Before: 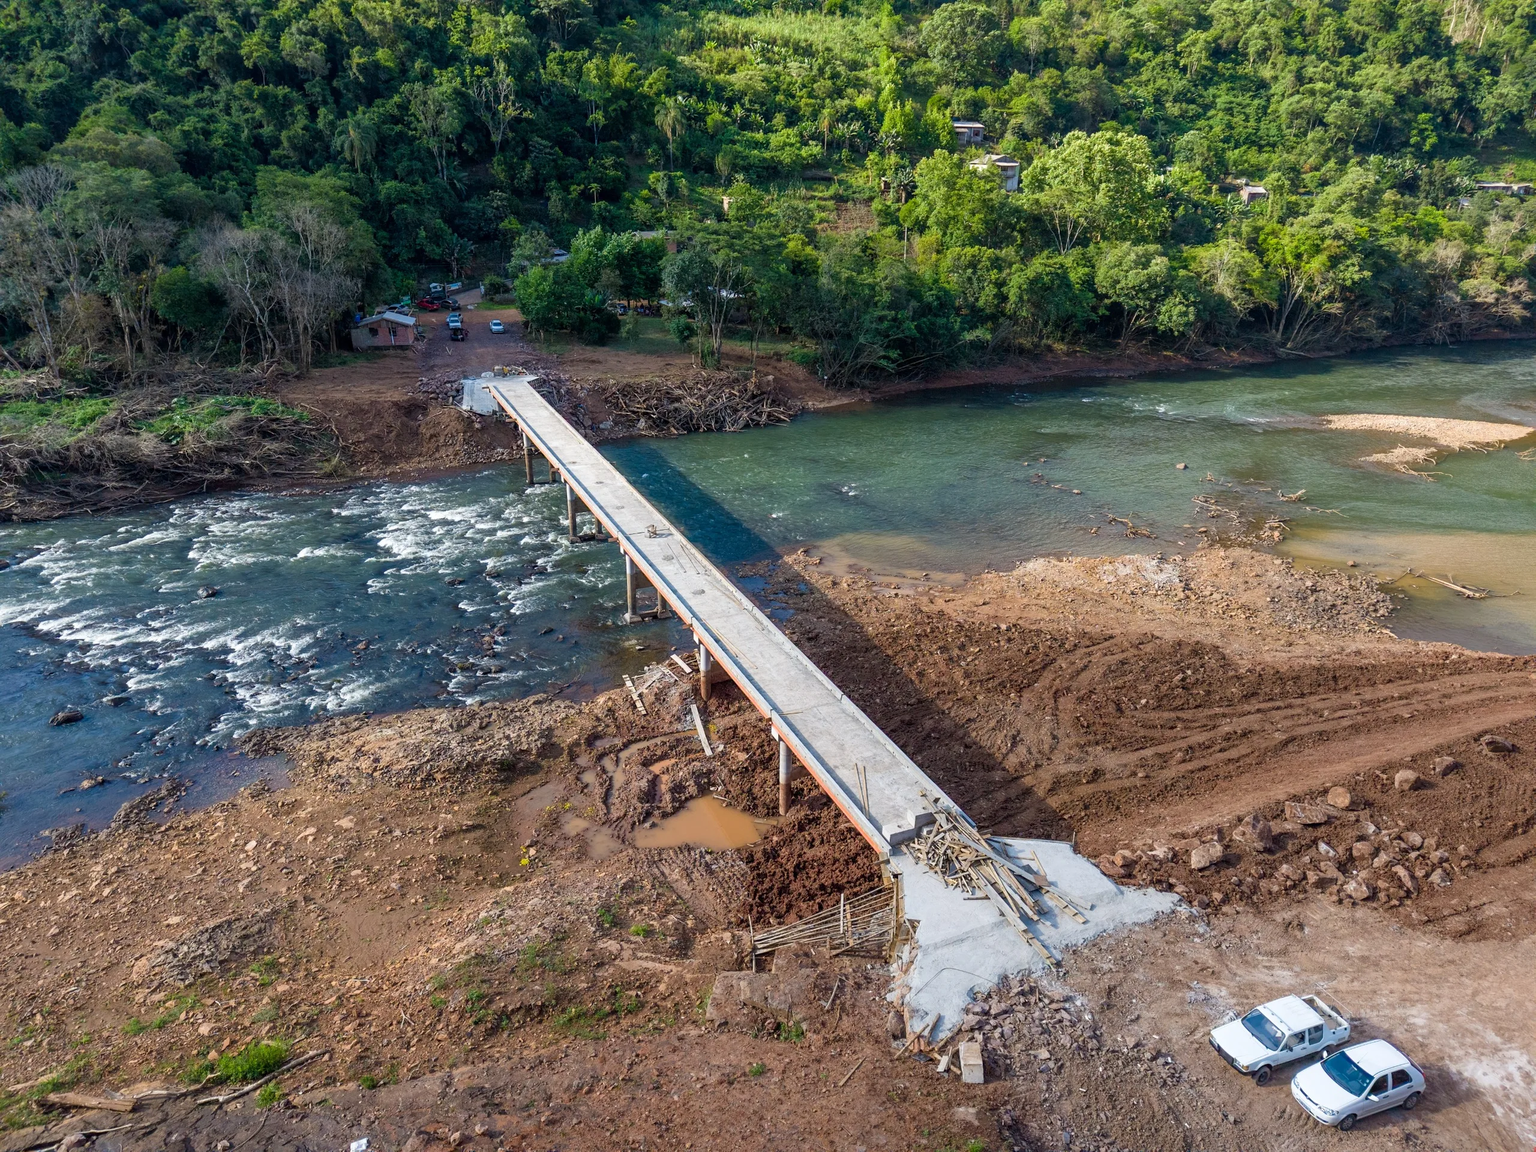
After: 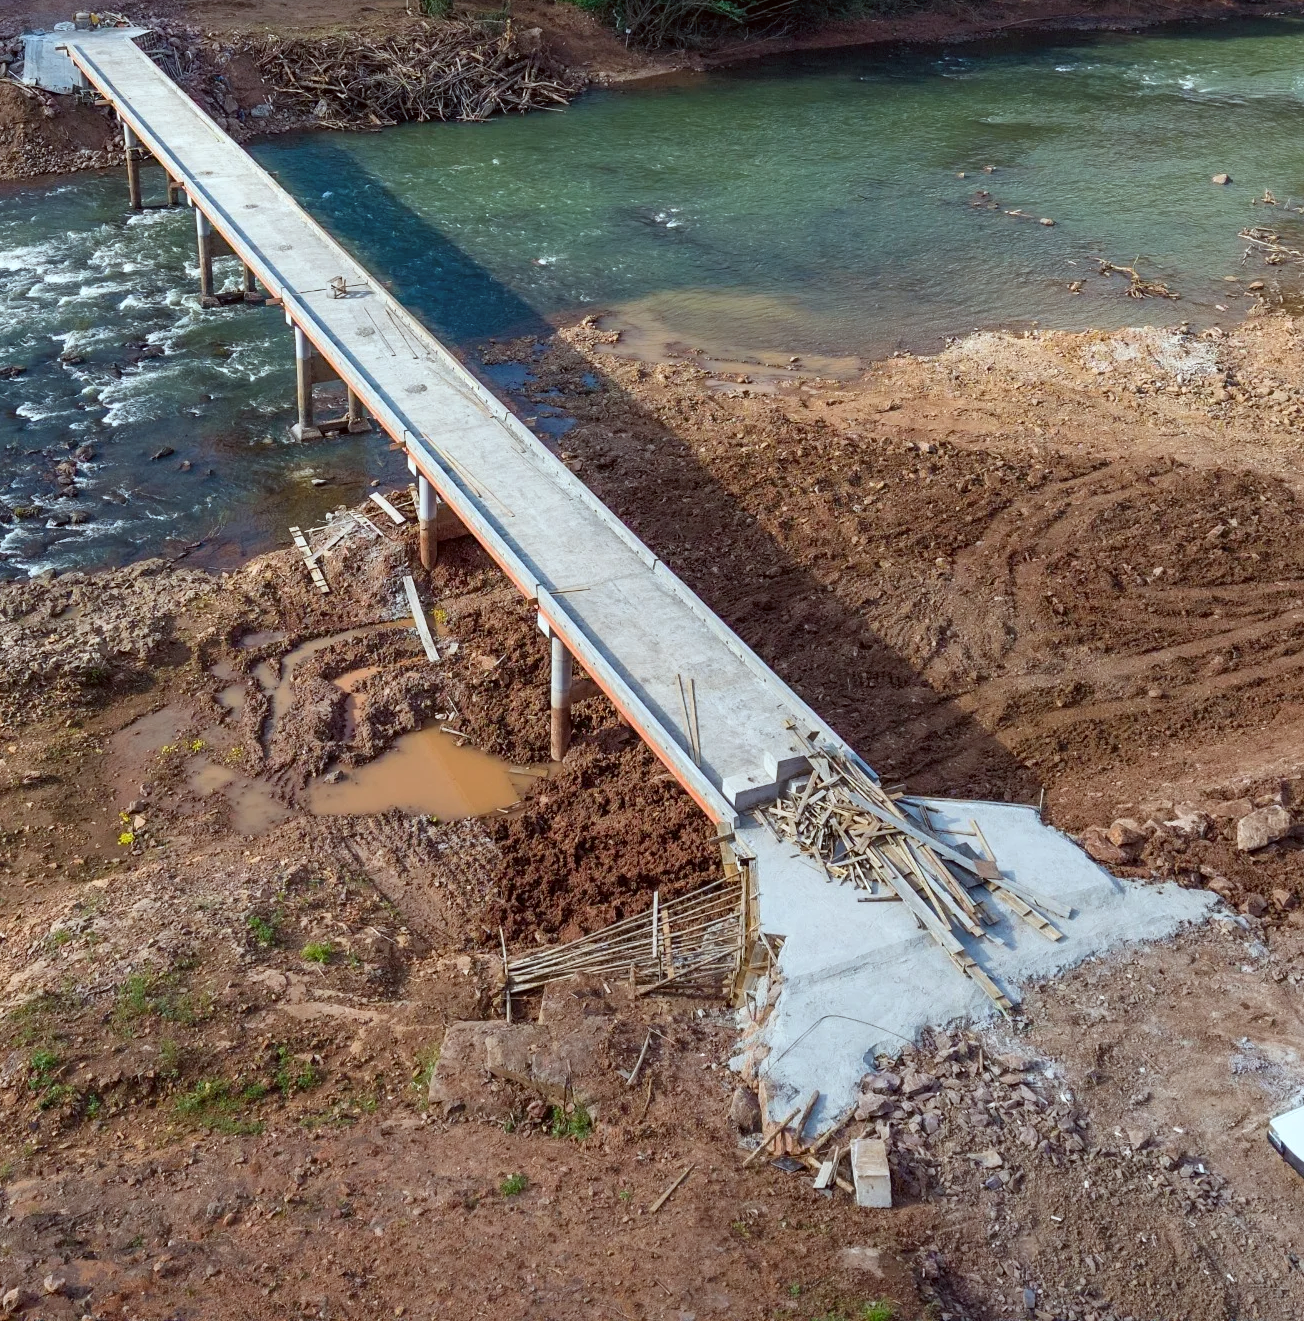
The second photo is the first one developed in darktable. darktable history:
crop and rotate: left 29.237%, top 31.152%, right 19.807%
color correction: highlights a* -4.98, highlights b* -3.76, shadows a* 3.83, shadows b* 4.08
